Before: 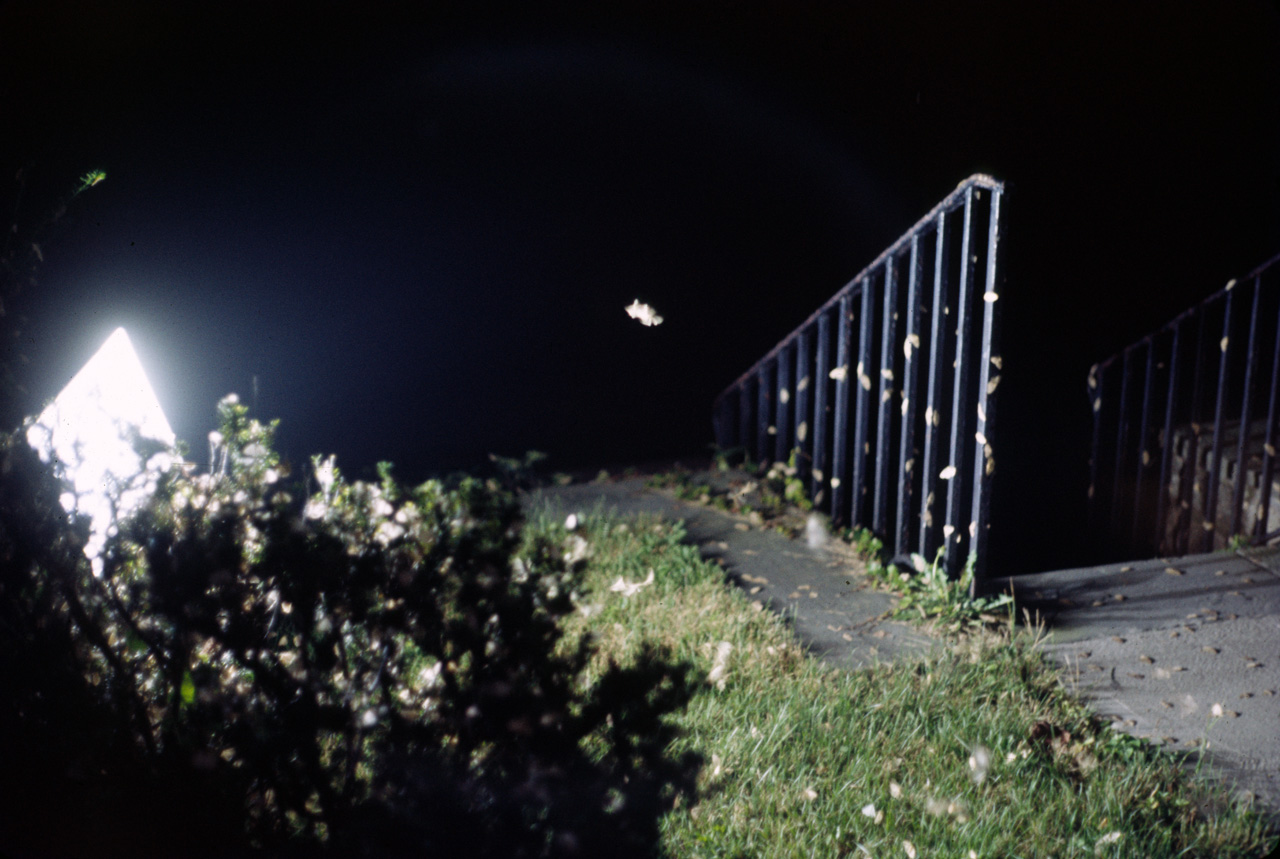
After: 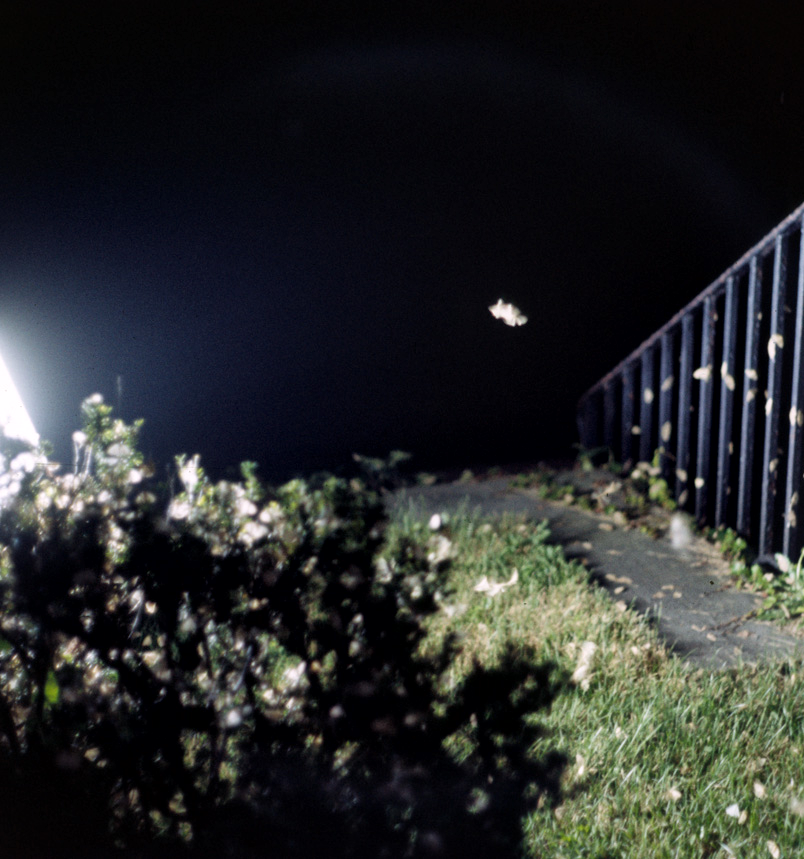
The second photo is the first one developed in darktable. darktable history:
local contrast: mode bilateral grid, contrast 20, coarseness 50, detail 150%, midtone range 0.2
crop: left 10.644%, right 26.528%
